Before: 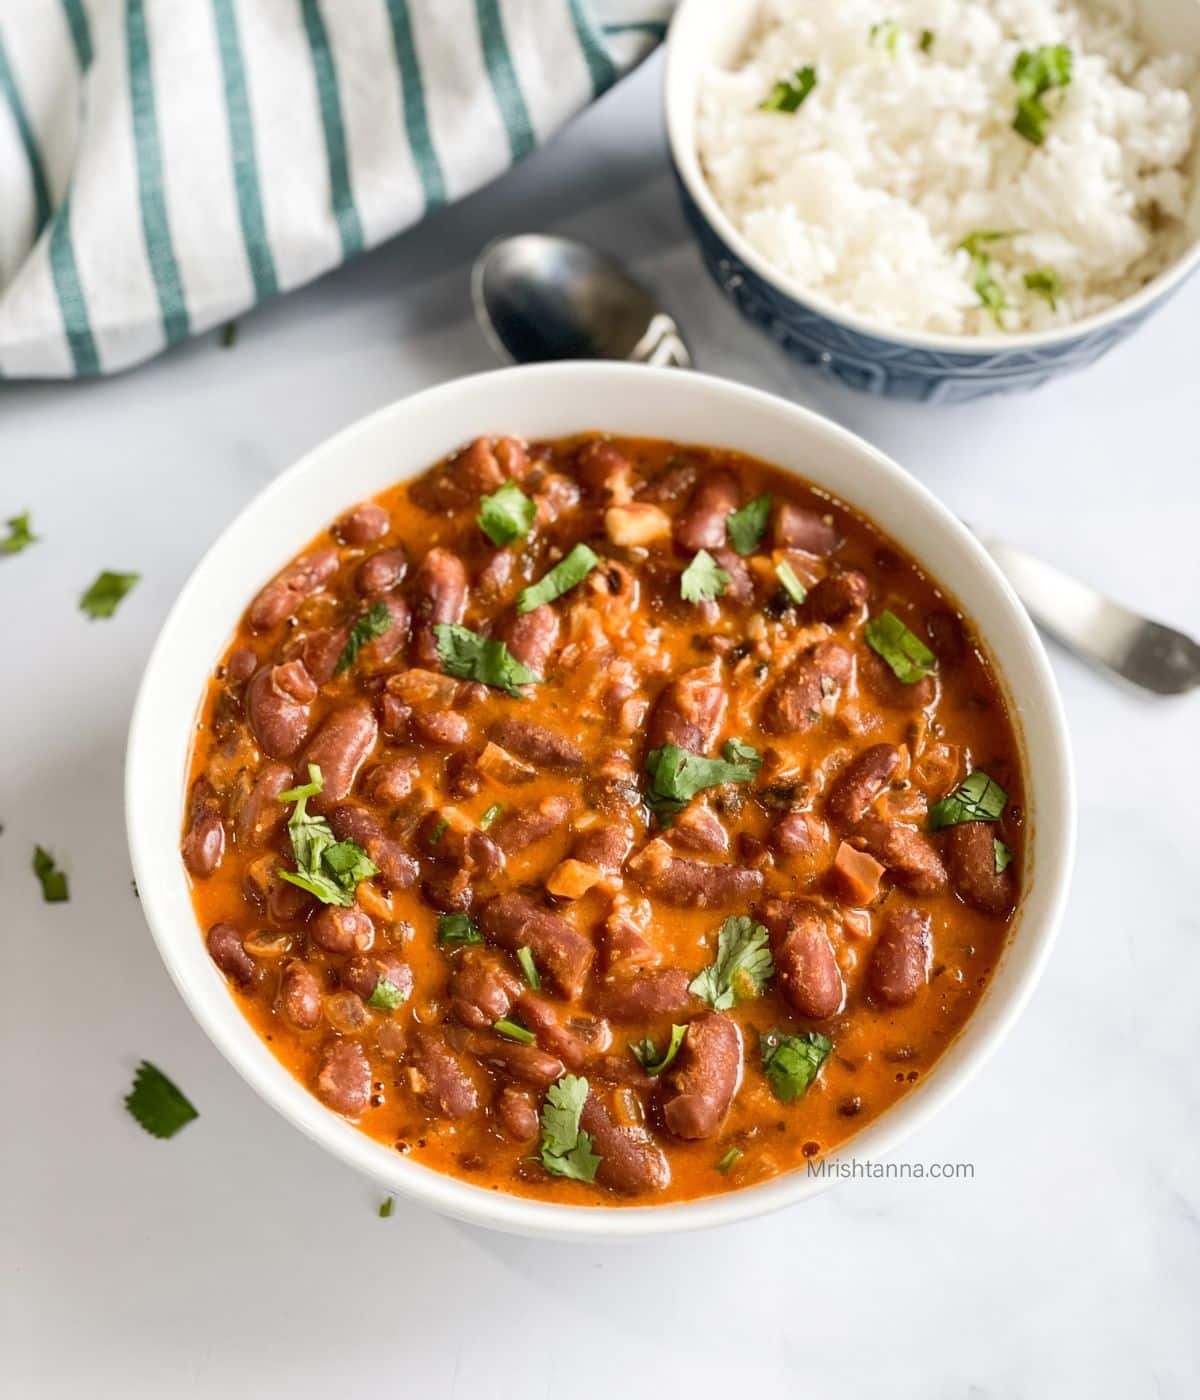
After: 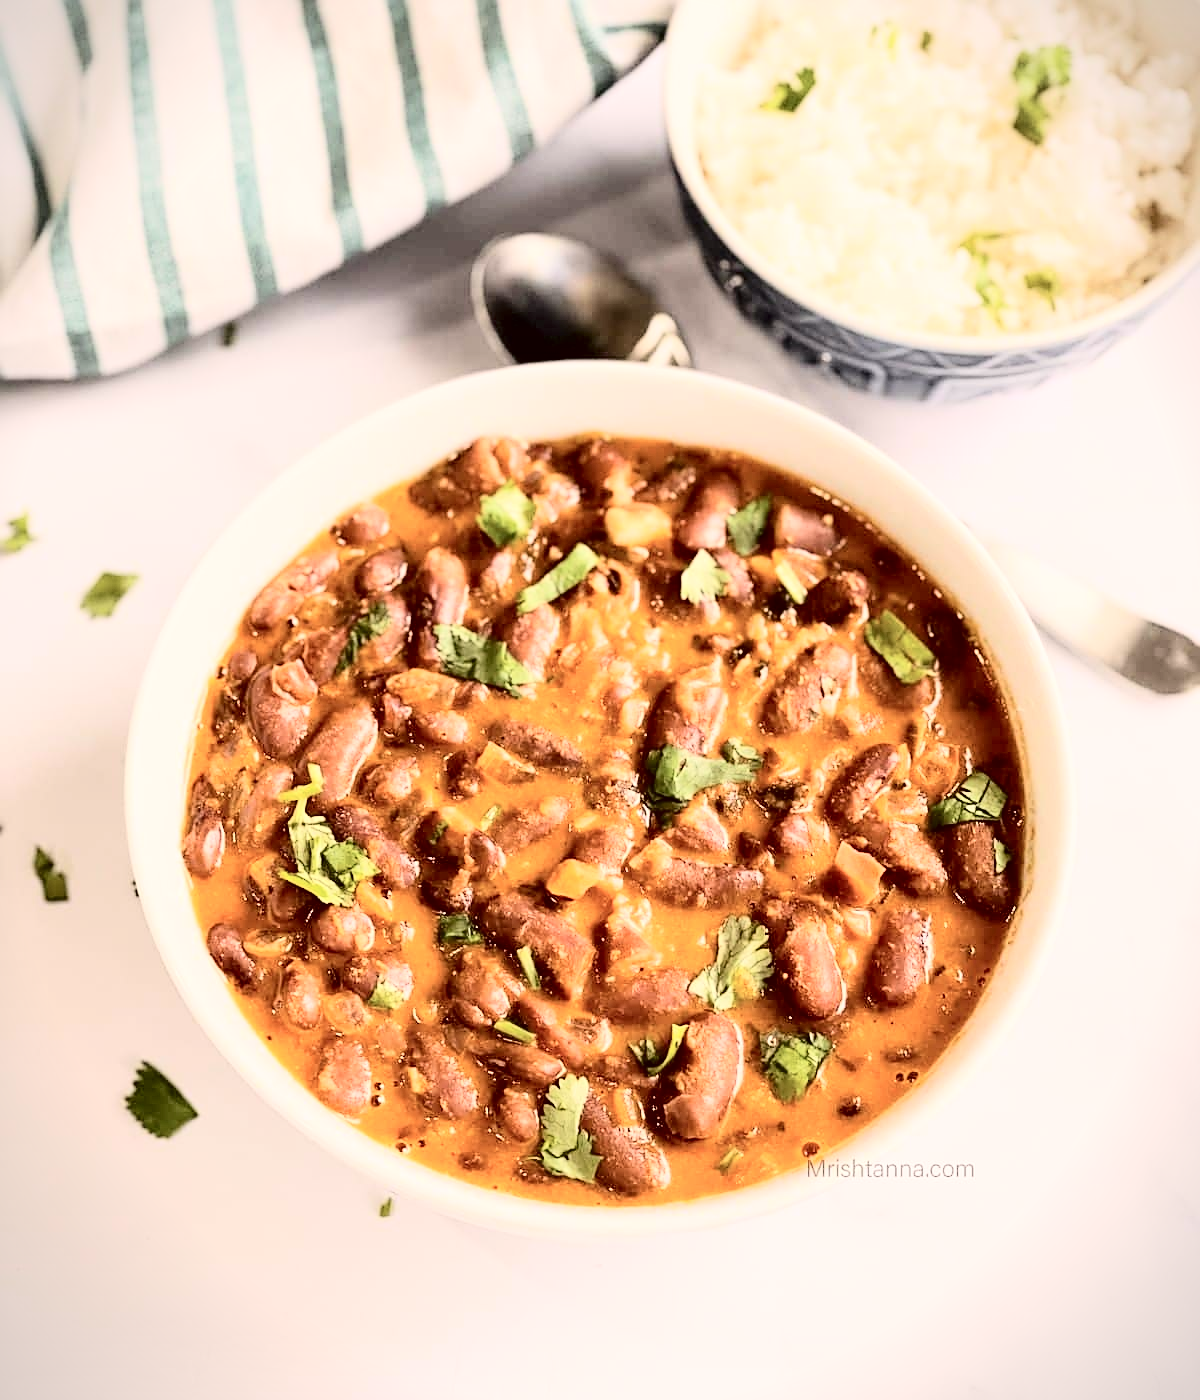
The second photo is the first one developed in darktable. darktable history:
tone curve: curves: ch0 [(0, 0) (0.004, 0) (0.133, 0.071) (0.325, 0.456) (0.832, 0.957) (1, 1)], color space Lab, independent channels, preserve colors none
sharpen: on, module defaults
vignetting: fall-off start 101%, fall-off radius 65.21%, automatic ratio true, unbound false
color correction: highlights a* 6.59, highlights b* 7.77, shadows a* 6.32, shadows b* 7.13, saturation 0.912
